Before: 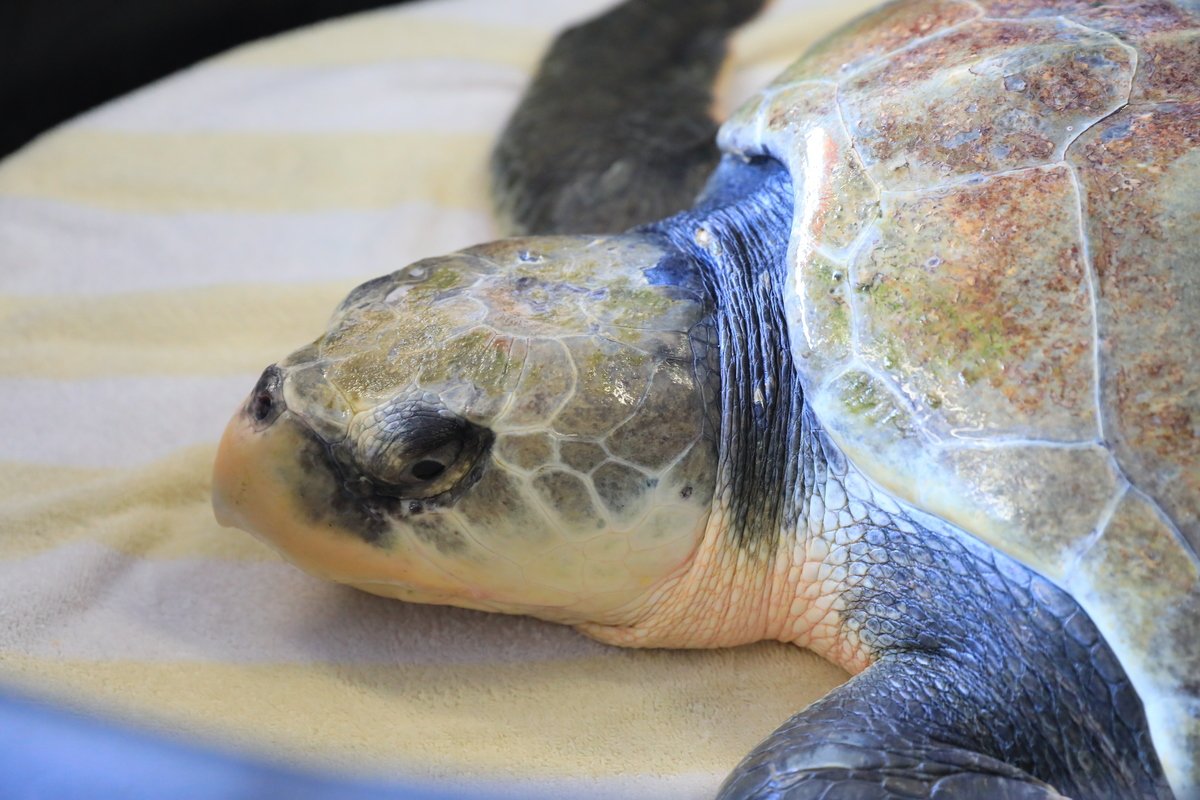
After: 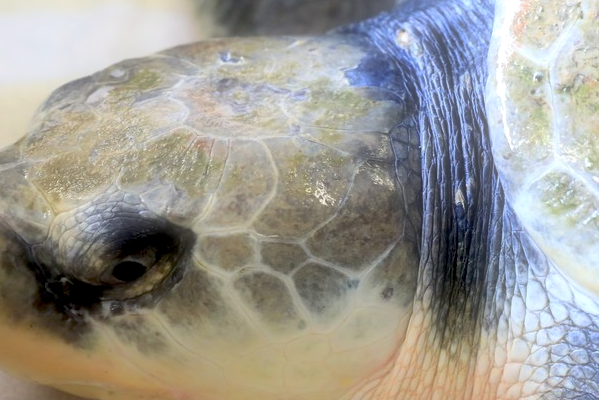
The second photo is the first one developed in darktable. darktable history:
exposure: black level correction 0.025, exposure 0.182 EV, compensate highlight preservation false
soften: size 60.24%, saturation 65.46%, brightness 0.506 EV, mix 25.7%
crop: left 25%, top 25%, right 25%, bottom 25%
